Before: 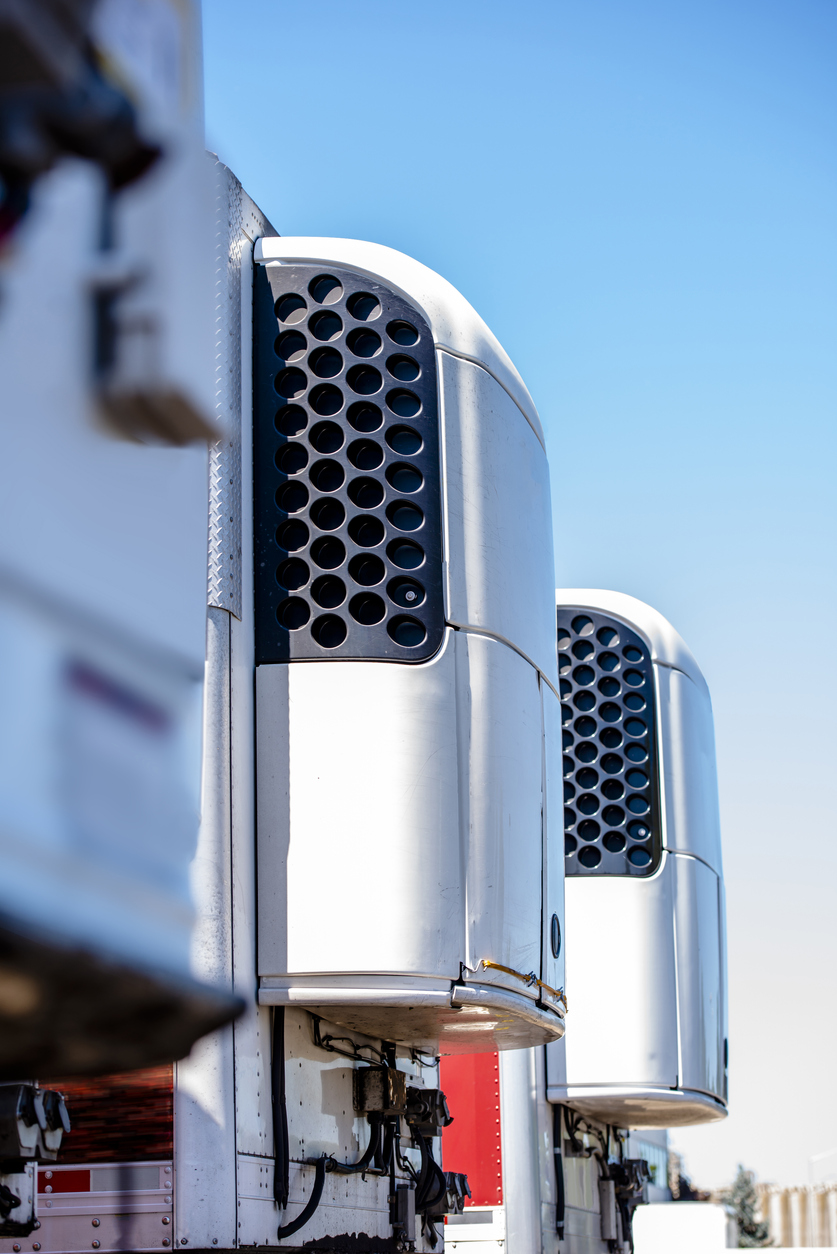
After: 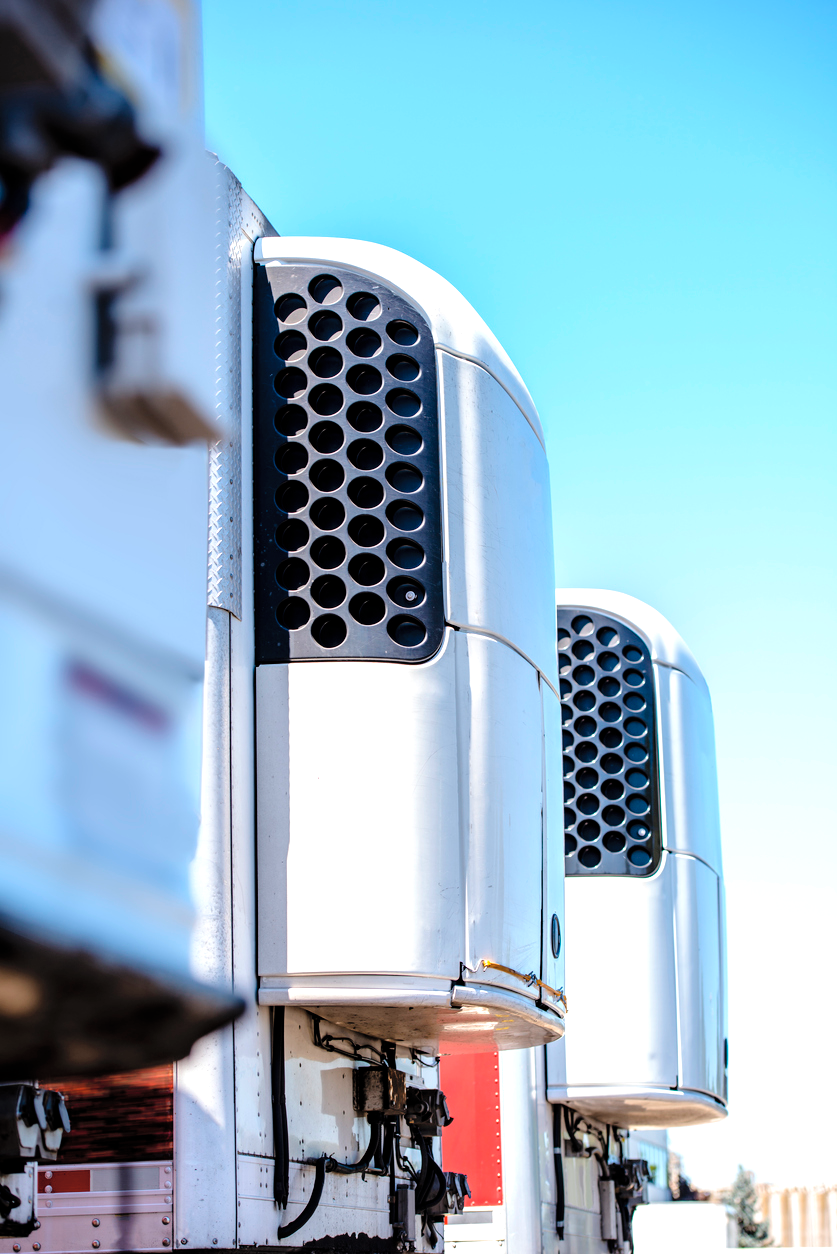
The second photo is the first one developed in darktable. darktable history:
tone equalizer: -8 EV -0.454 EV, -7 EV -0.407 EV, -6 EV -0.306 EV, -5 EV -0.192 EV, -3 EV 0.24 EV, -2 EV 0.341 EV, -1 EV 0.382 EV, +0 EV 0.437 EV
contrast brightness saturation: brightness 0.14
